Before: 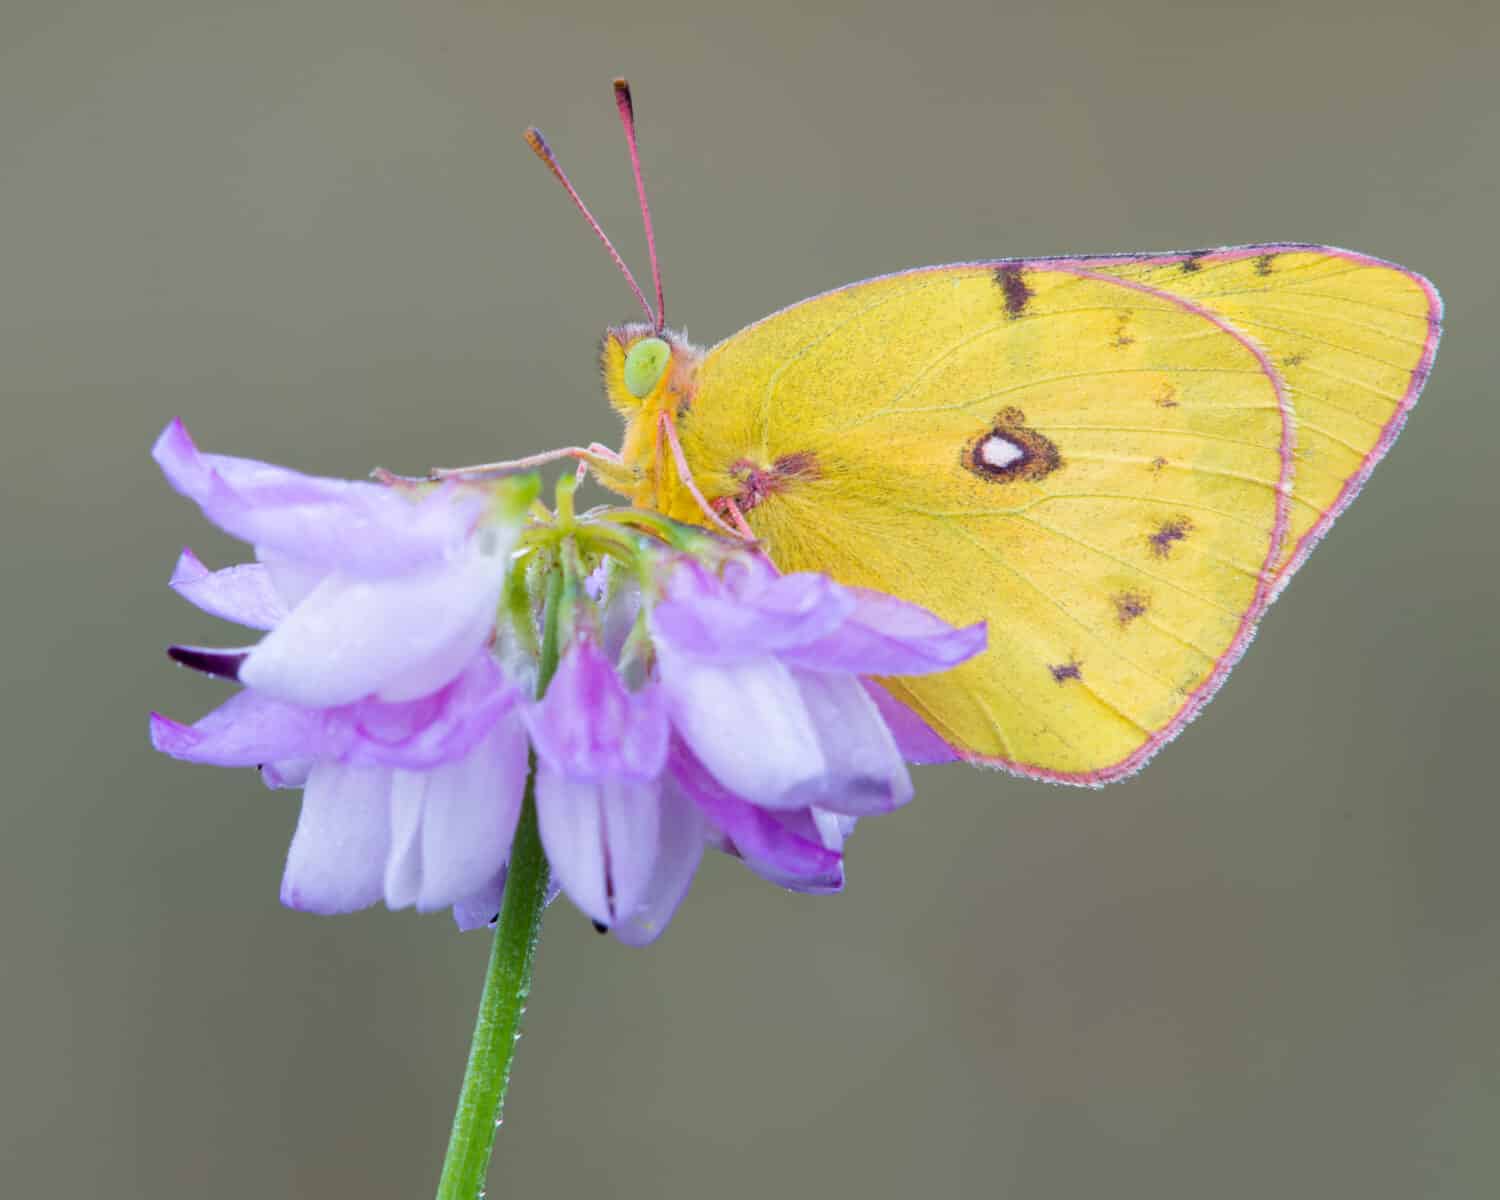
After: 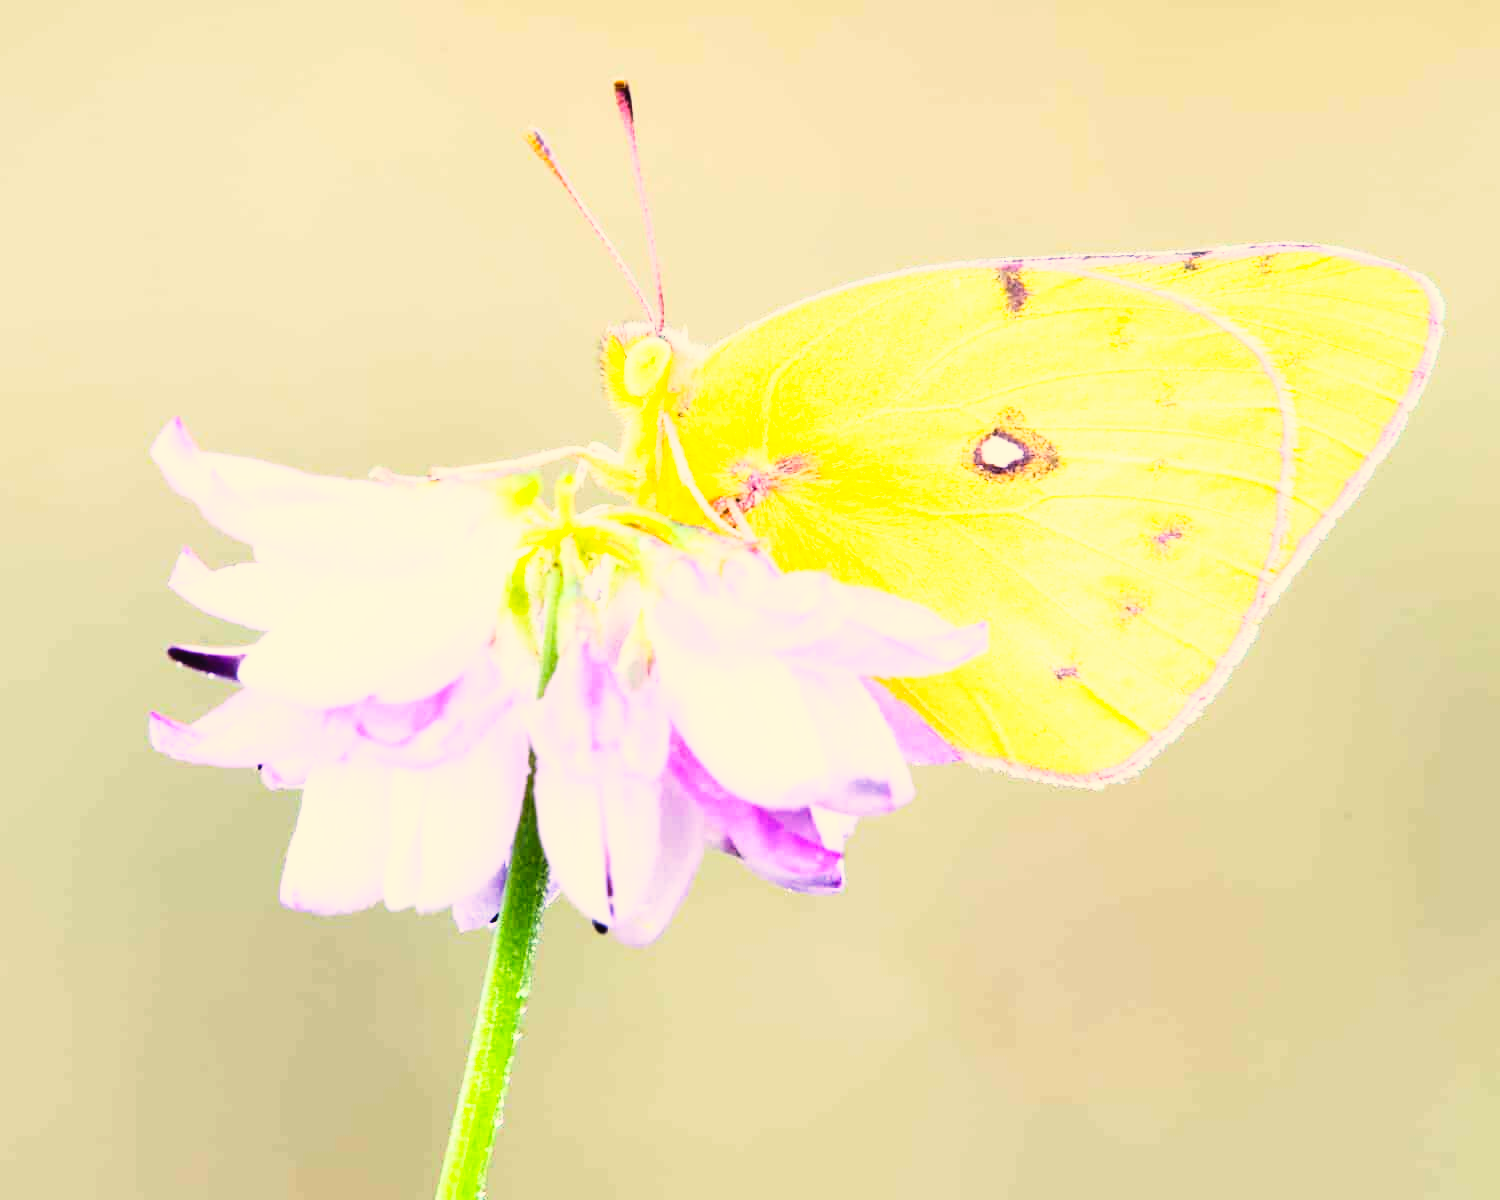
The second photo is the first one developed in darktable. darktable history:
color correction: highlights a* 1.39, highlights b* 17.83
base curve: curves: ch0 [(0, 0) (0.007, 0.004) (0.027, 0.03) (0.046, 0.07) (0.207, 0.54) (0.442, 0.872) (0.673, 0.972) (1, 1)], preserve colors none
tone curve: curves: ch0 [(0.003, 0.029) (0.202, 0.232) (0.46, 0.56) (0.611, 0.739) (0.843, 0.941) (1, 0.99)]; ch1 [(0, 0) (0.35, 0.356) (0.45, 0.453) (0.508, 0.515) (0.617, 0.601) (1, 1)]; ch2 [(0, 0) (0.456, 0.469) (0.5, 0.5) (0.556, 0.566) (0.635, 0.642) (1, 1)], color space Lab, independent channels, preserve colors none
